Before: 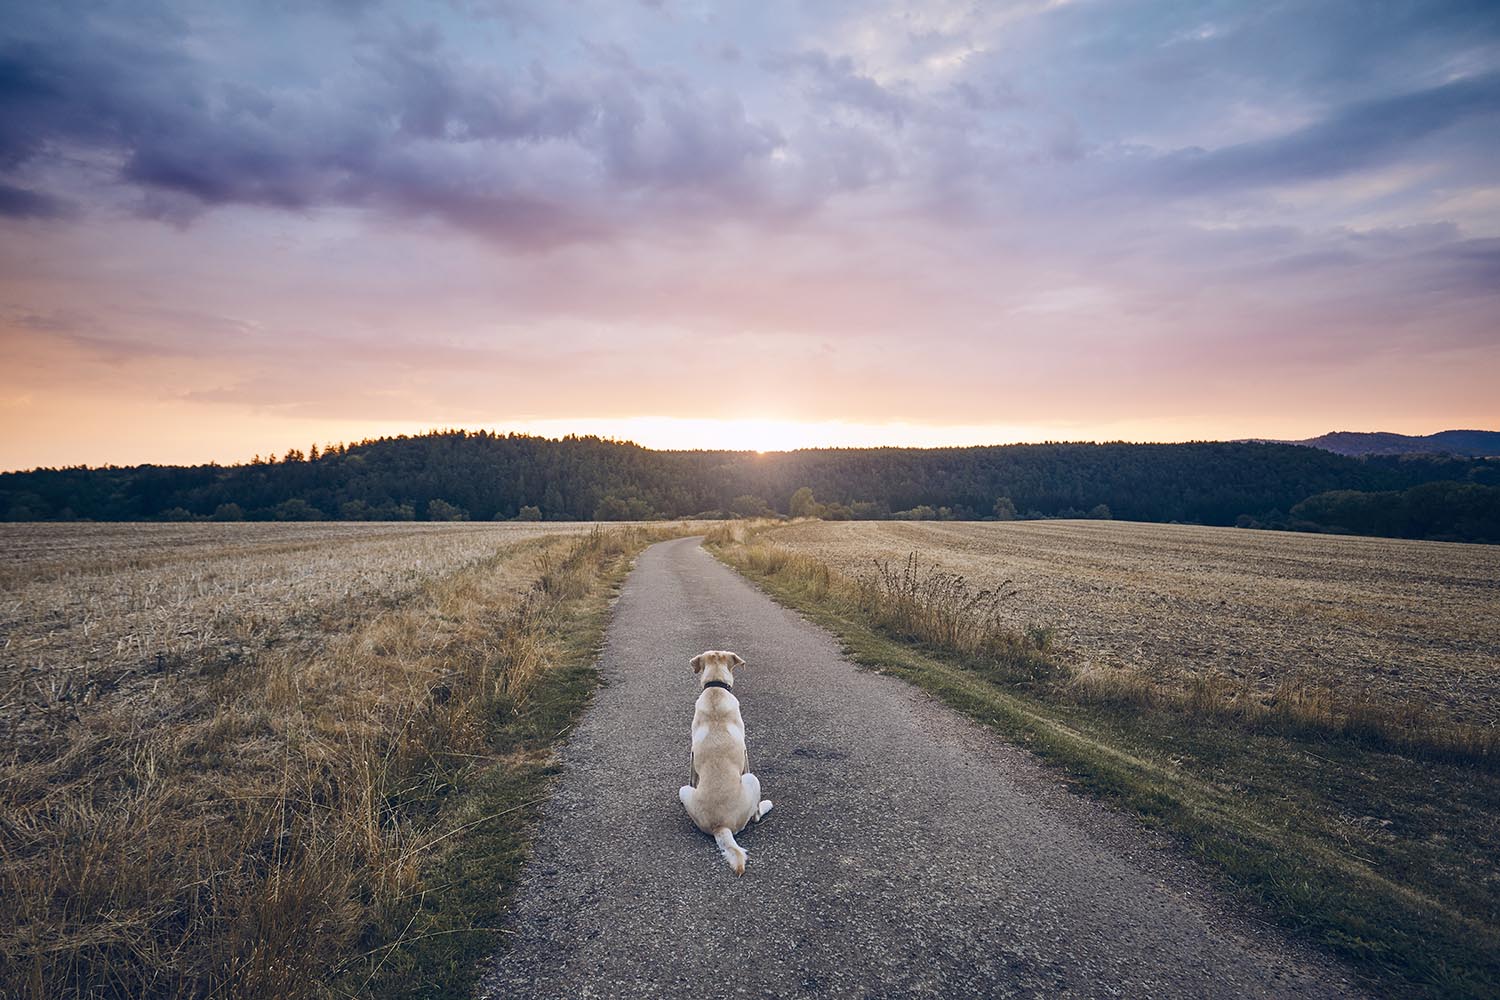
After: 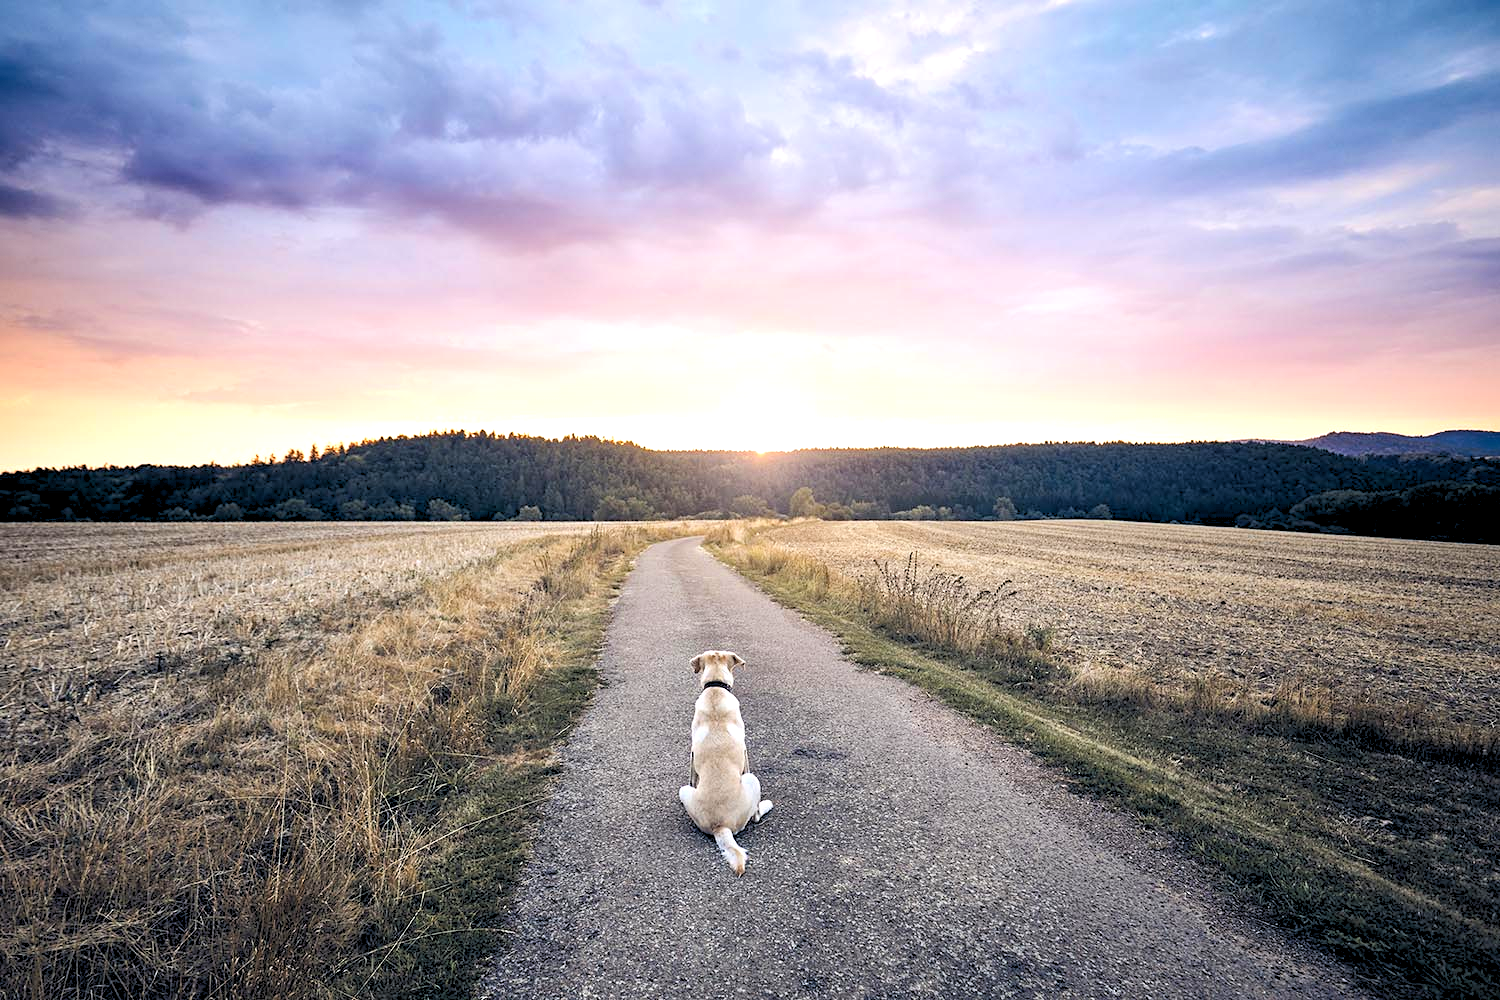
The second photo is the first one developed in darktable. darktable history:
exposure: black level correction 0.001, exposure 0.5 EV, compensate exposure bias true, compensate highlight preservation false
haze removal: adaptive false
tone equalizer: -8 EV -0.75 EV, -7 EV -0.7 EV, -6 EV -0.6 EV, -5 EV -0.4 EV, -3 EV 0.4 EV, -2 EV 0.6 EV, -1 EV 0.7 EV, +0 EV 0.75 EV, edges refinement/feathering 500, mask exposure compensation -1.57 EV, preserve details no
rgb levels: preserve colors sum RGB, levels [[0.038, 0.433, 0.934], [0, 0.5, 1], [0, 0.5, 1]]
